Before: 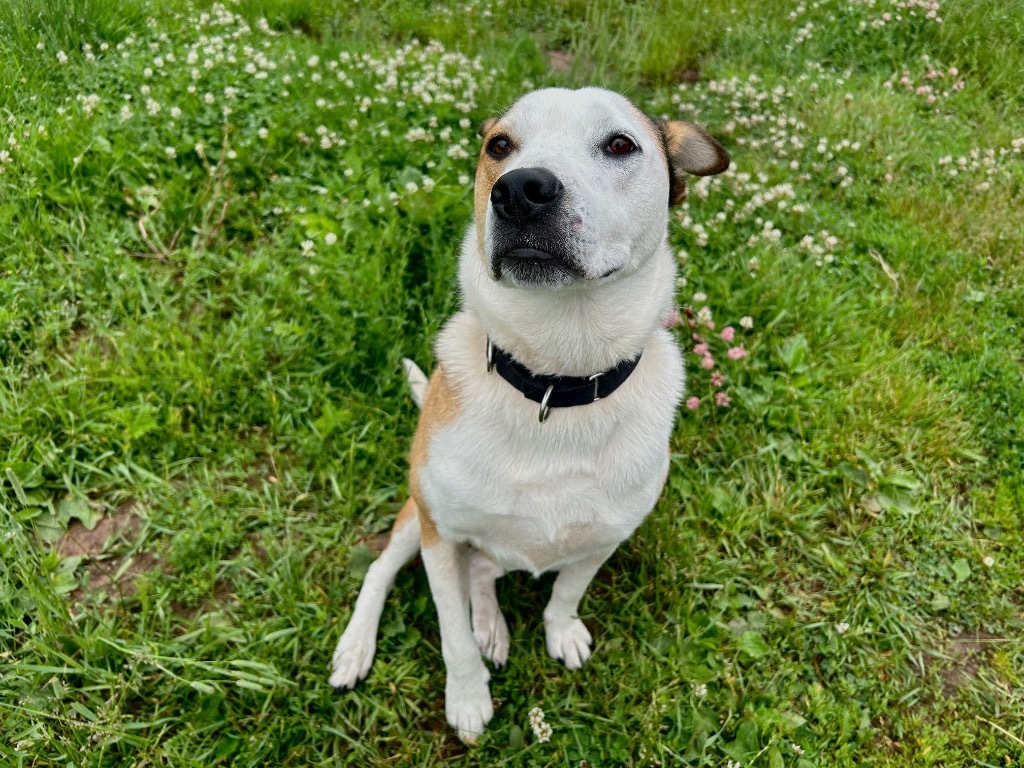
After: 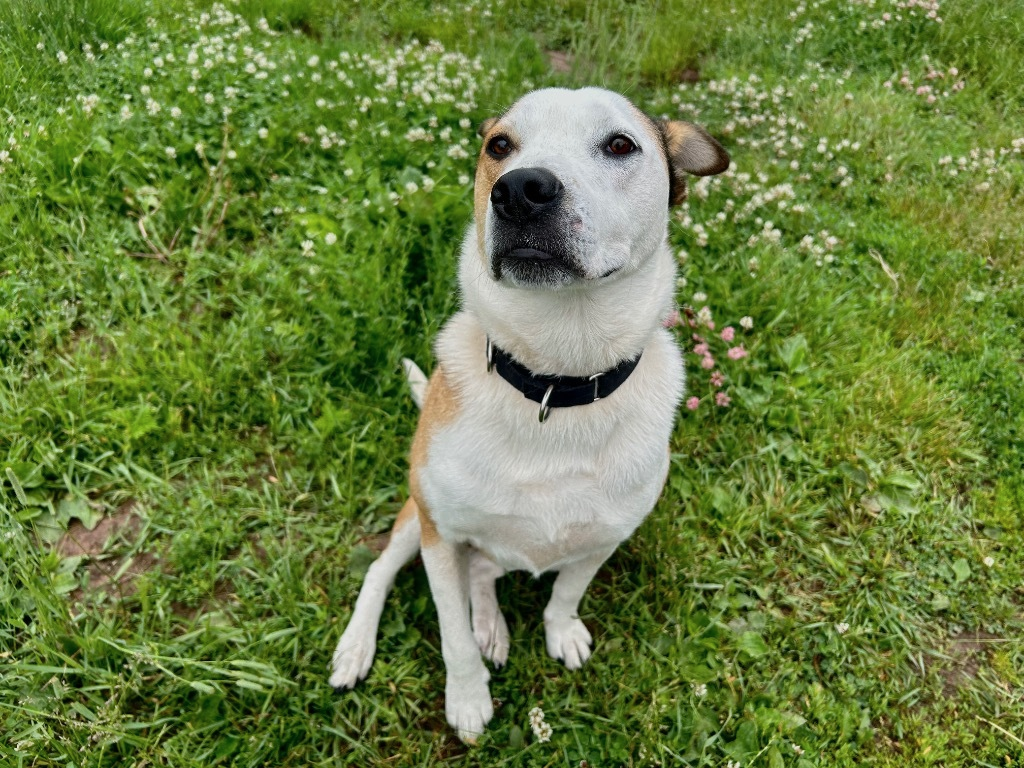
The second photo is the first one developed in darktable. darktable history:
contrast brightness saturation: contrast 0.009, saturation -0.056
